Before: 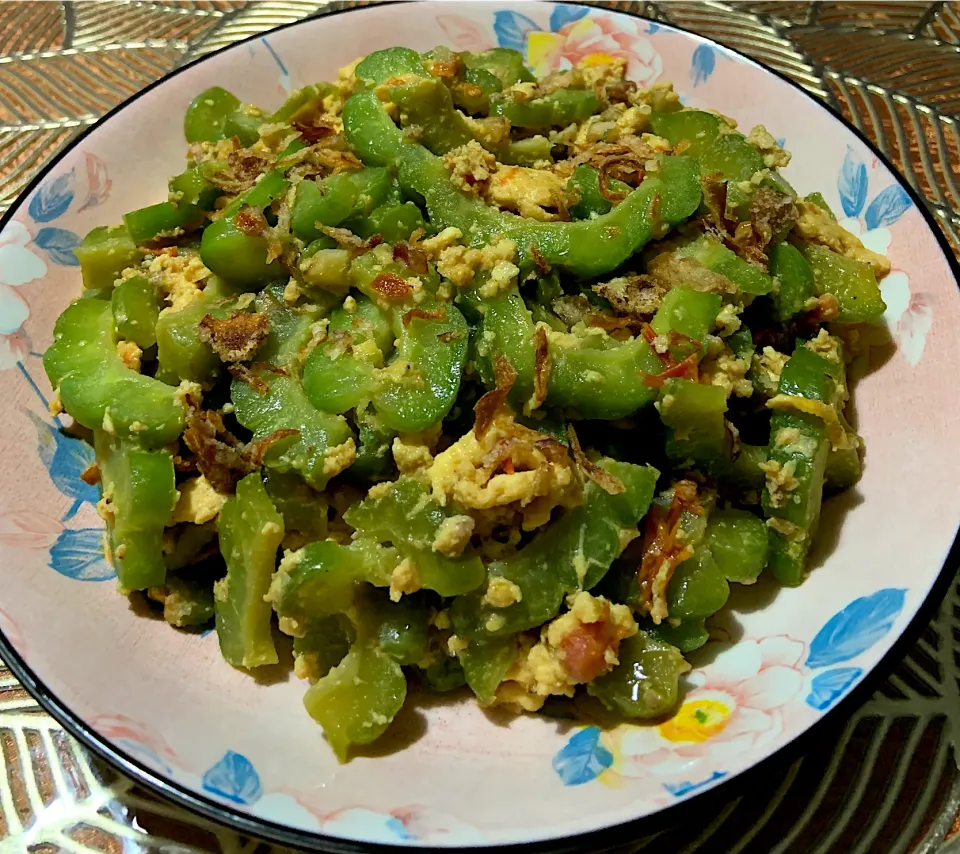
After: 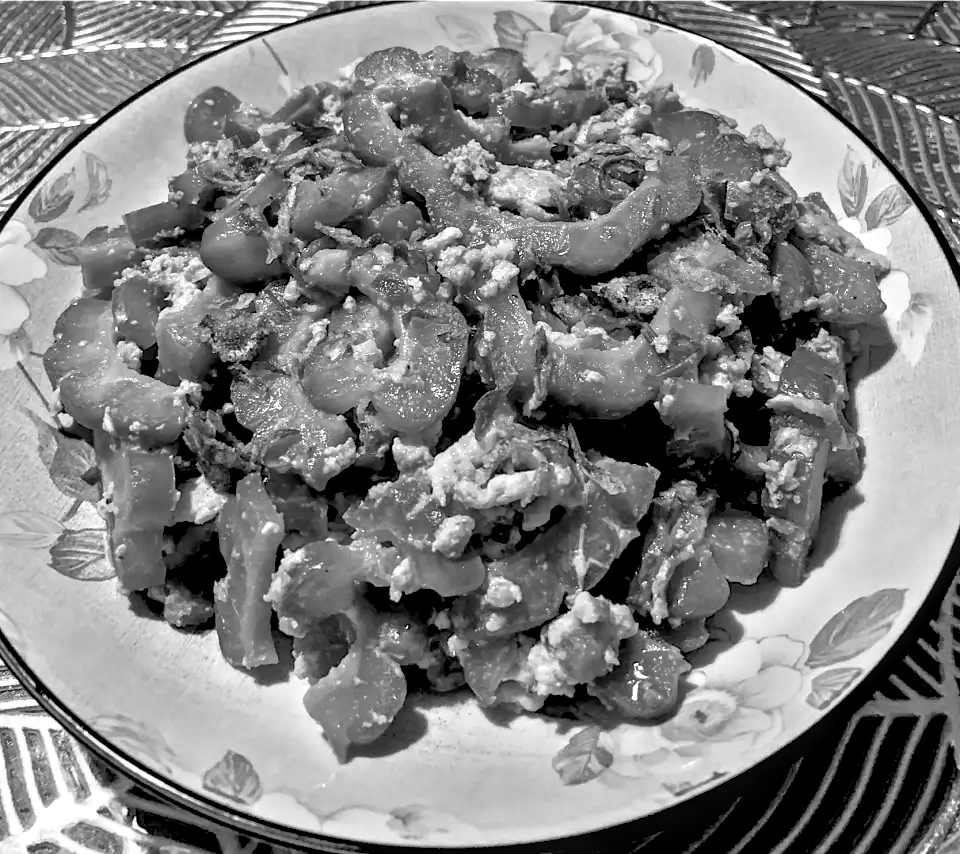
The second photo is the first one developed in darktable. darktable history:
base curve: curves: ch0 [(0.017, 0) (0.425, 0.441) (0.844, 0.933) (1, 1)], preserve colors none
color calibration: output gray [0.267, 0.423, 0.261, 0], illuminant same as pipeline (D50), adaptation XYZ, x 0.346, y 0.358, temperature 5012.85 K
local contrast: detail 150%
tone equalizer: -8 EV 1.99 EV, -7 EV 2 EV, -6 EV 1.97 EV, -5 EV 1.96 EV, -4 EV 1.98 EV, -3 EV 1.5 EV, -2 EV 0.975 EV, -1 EV 0.521 EV
